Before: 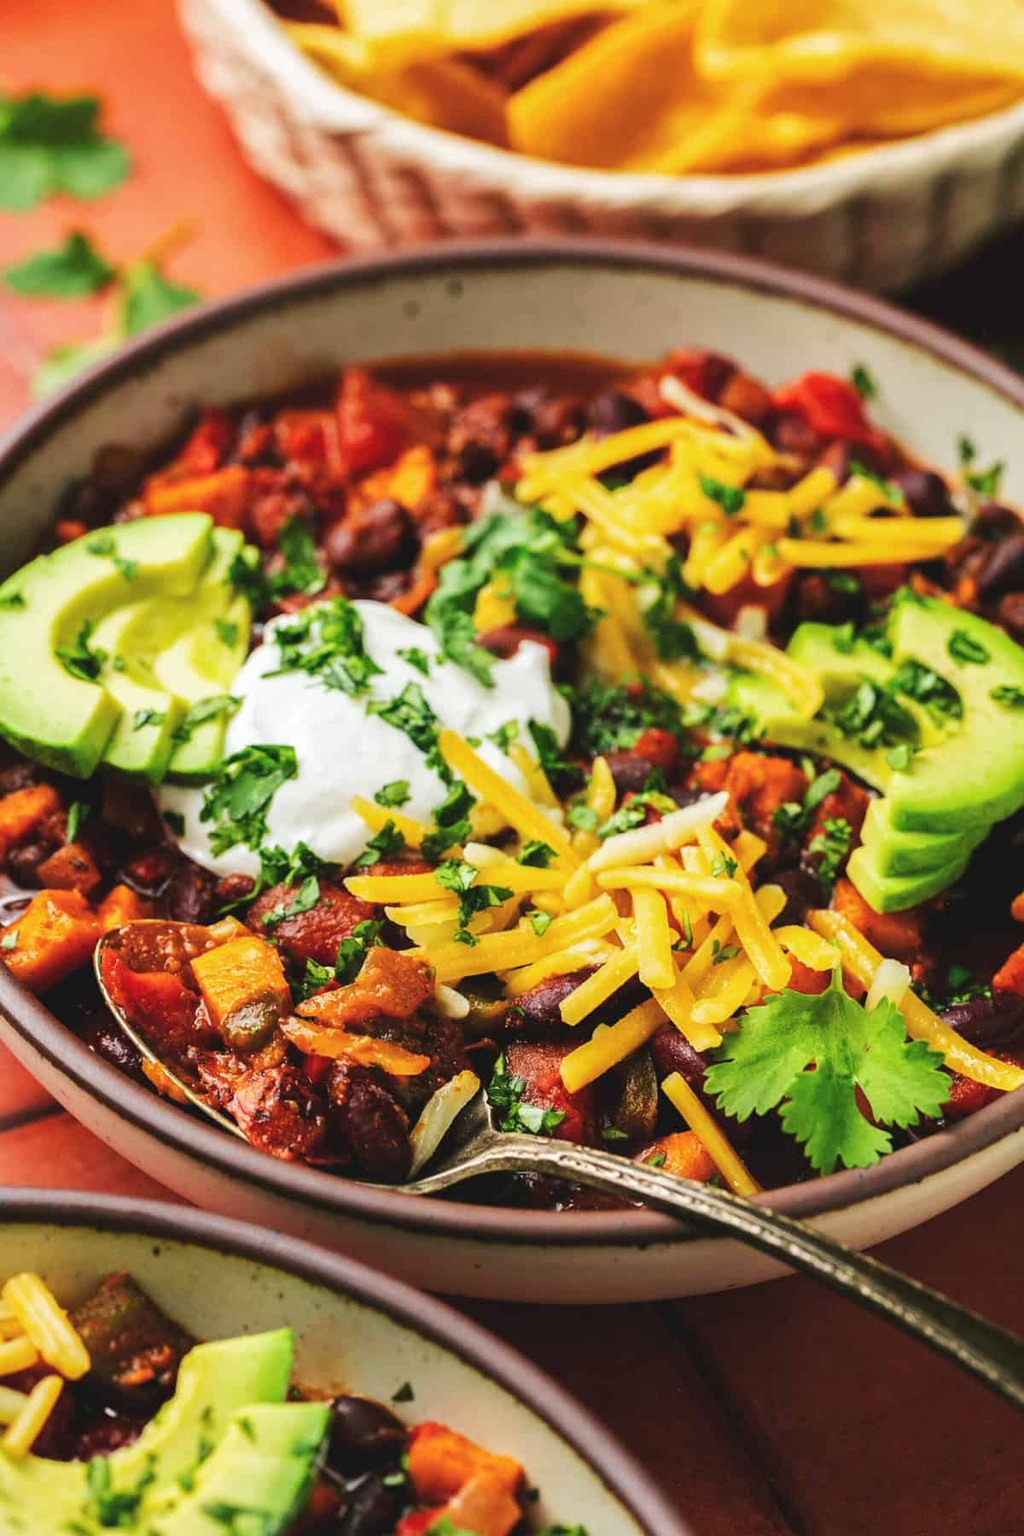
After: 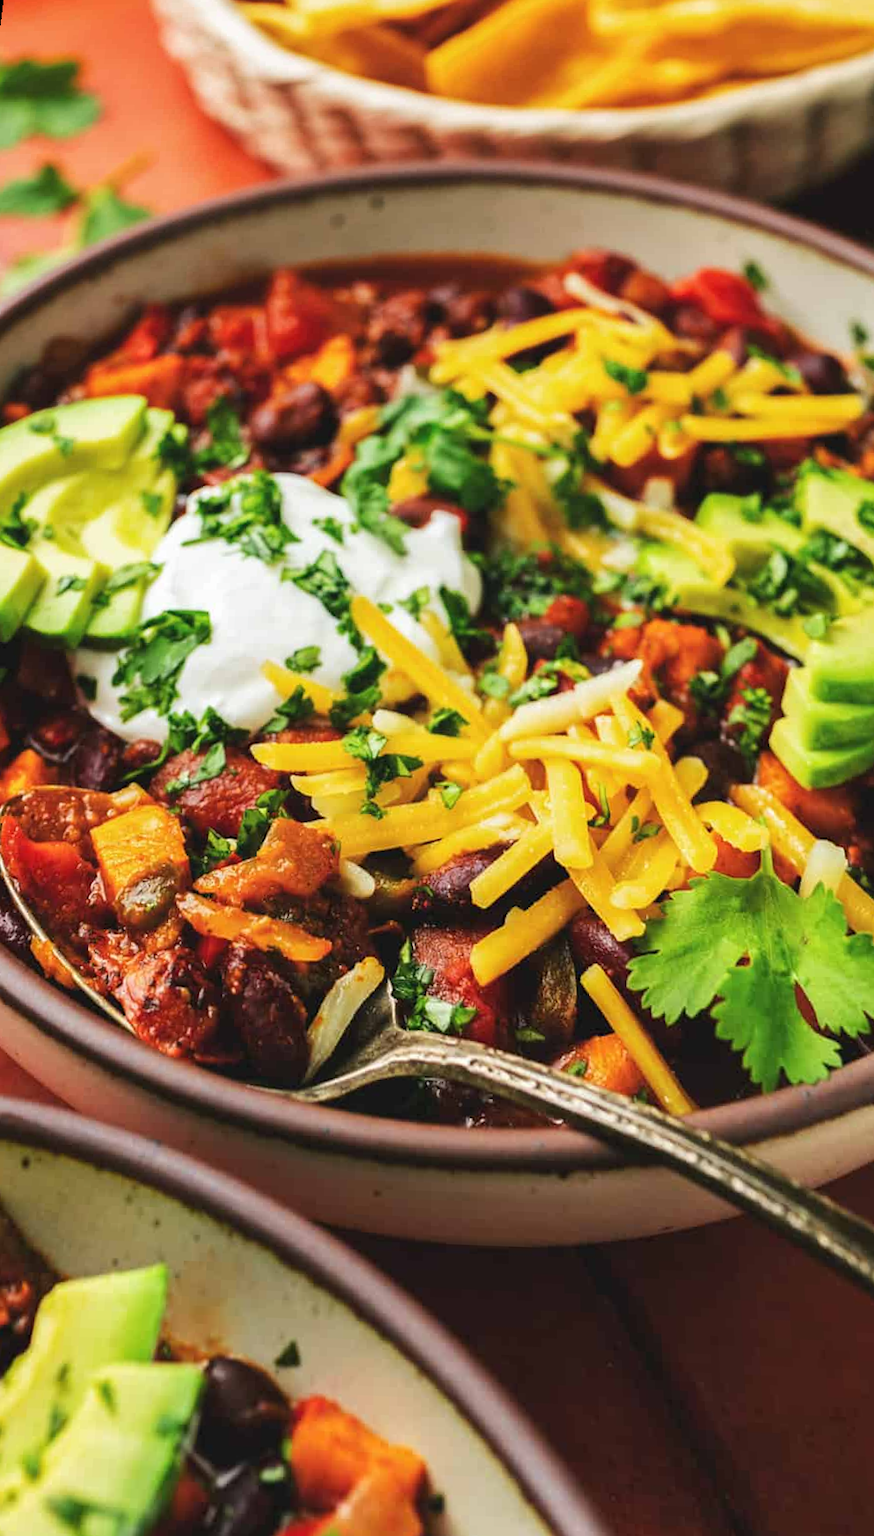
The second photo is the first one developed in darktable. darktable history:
color correction: highlights a* -0.182, highlights b* -0.124
rotate and perspective: rotation 0.72°, lens shift (vertical) -0.352, lens shift (horizontal) -0.051, crop left 0.152, crop right 0.859, crop top 0.019, crop bottom 0.964
